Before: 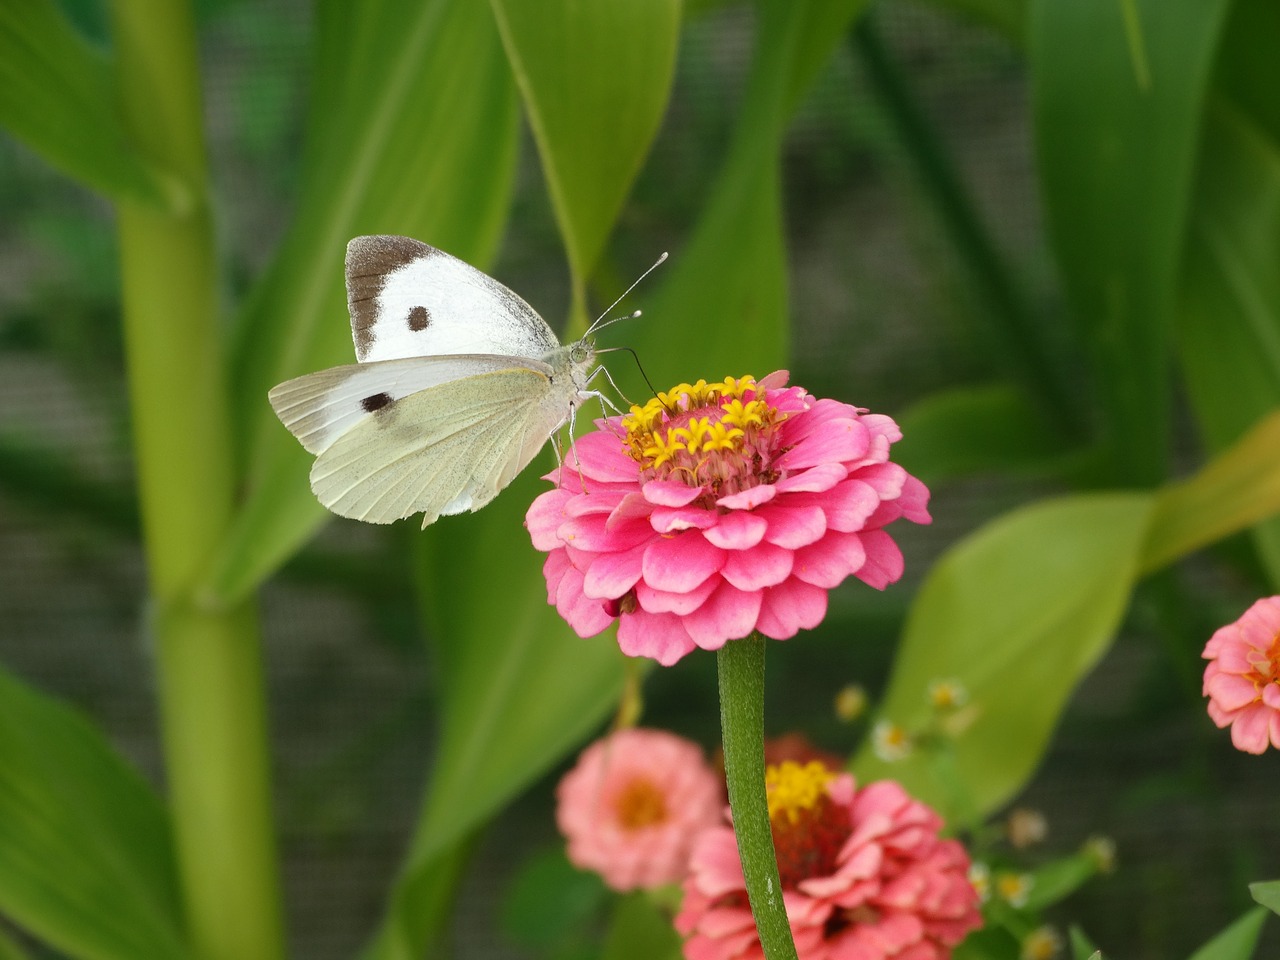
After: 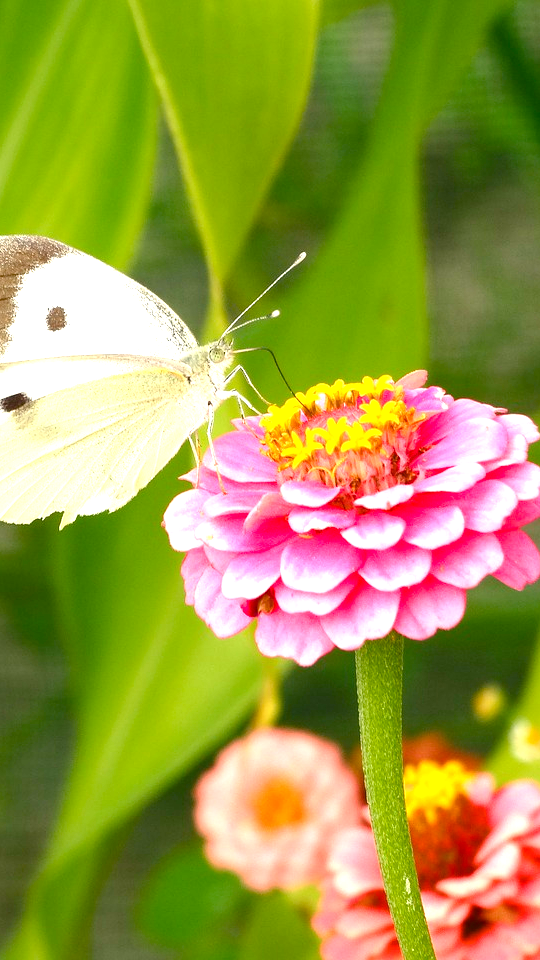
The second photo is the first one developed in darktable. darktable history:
exposure: black level correction 0, exposure 1.369 EV, compensate highlight preservation false
crop: left 28.352%, right 29.436%
color balance rgb: highlights gain › chroma 3.059%, highlights gain › hue 75.59°, linear chroma grading › global chroma 9.708%, perceptual saturation grading › global saturation 20%, perceptual saturation grading › highlights -24.897%, perceptual saturation grading › shadows 25.307%
